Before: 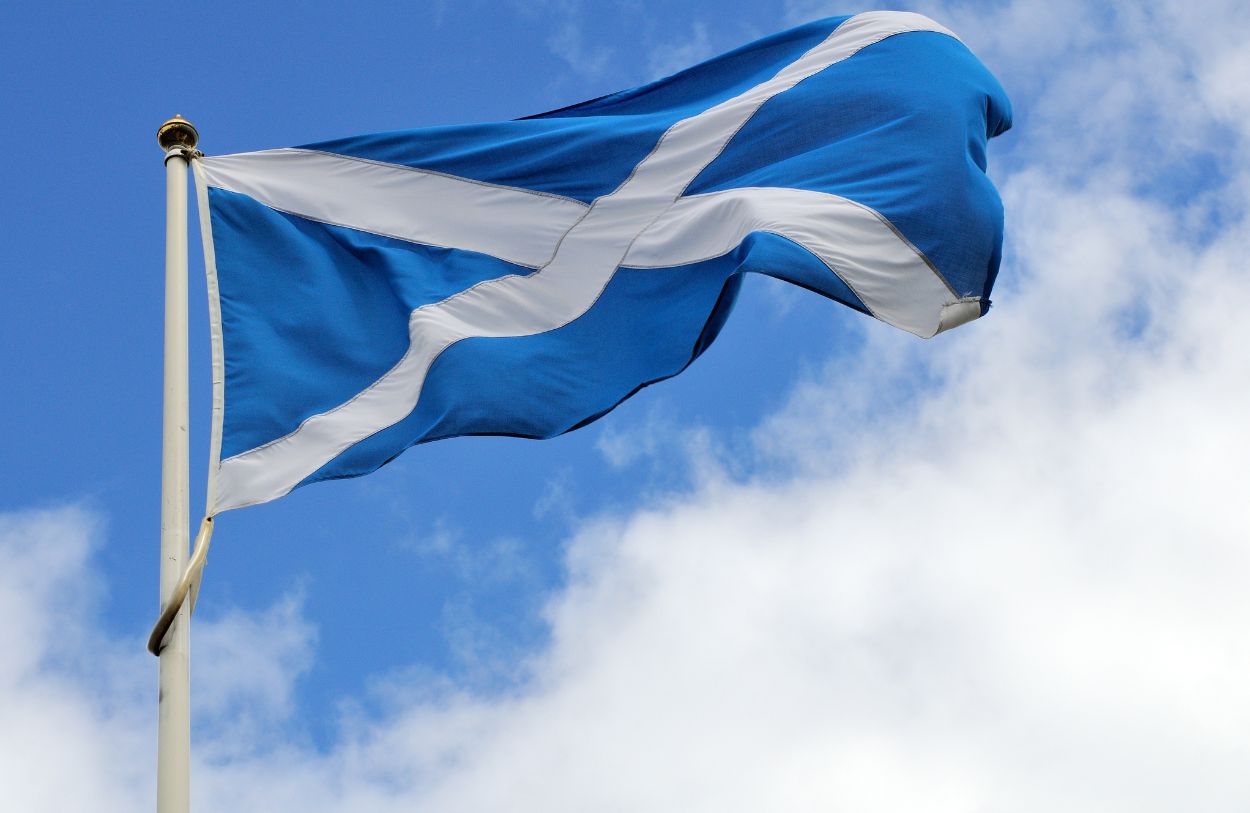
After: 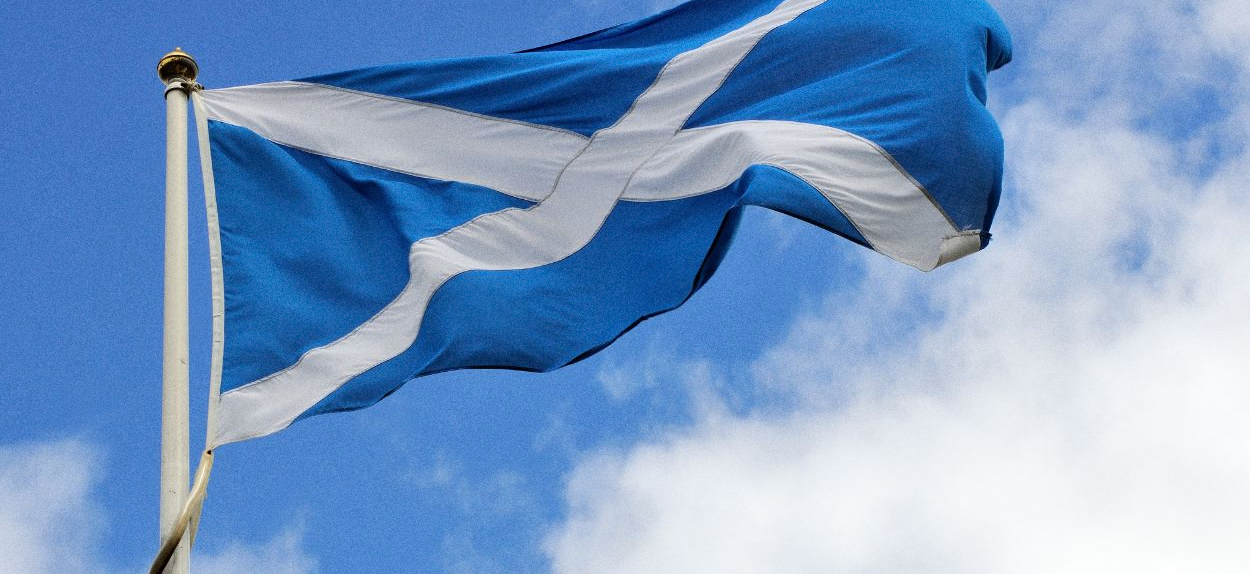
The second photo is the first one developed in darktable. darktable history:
grain: on, module defaults
crop and rotate: top 8.293%, bottom 20.996%
